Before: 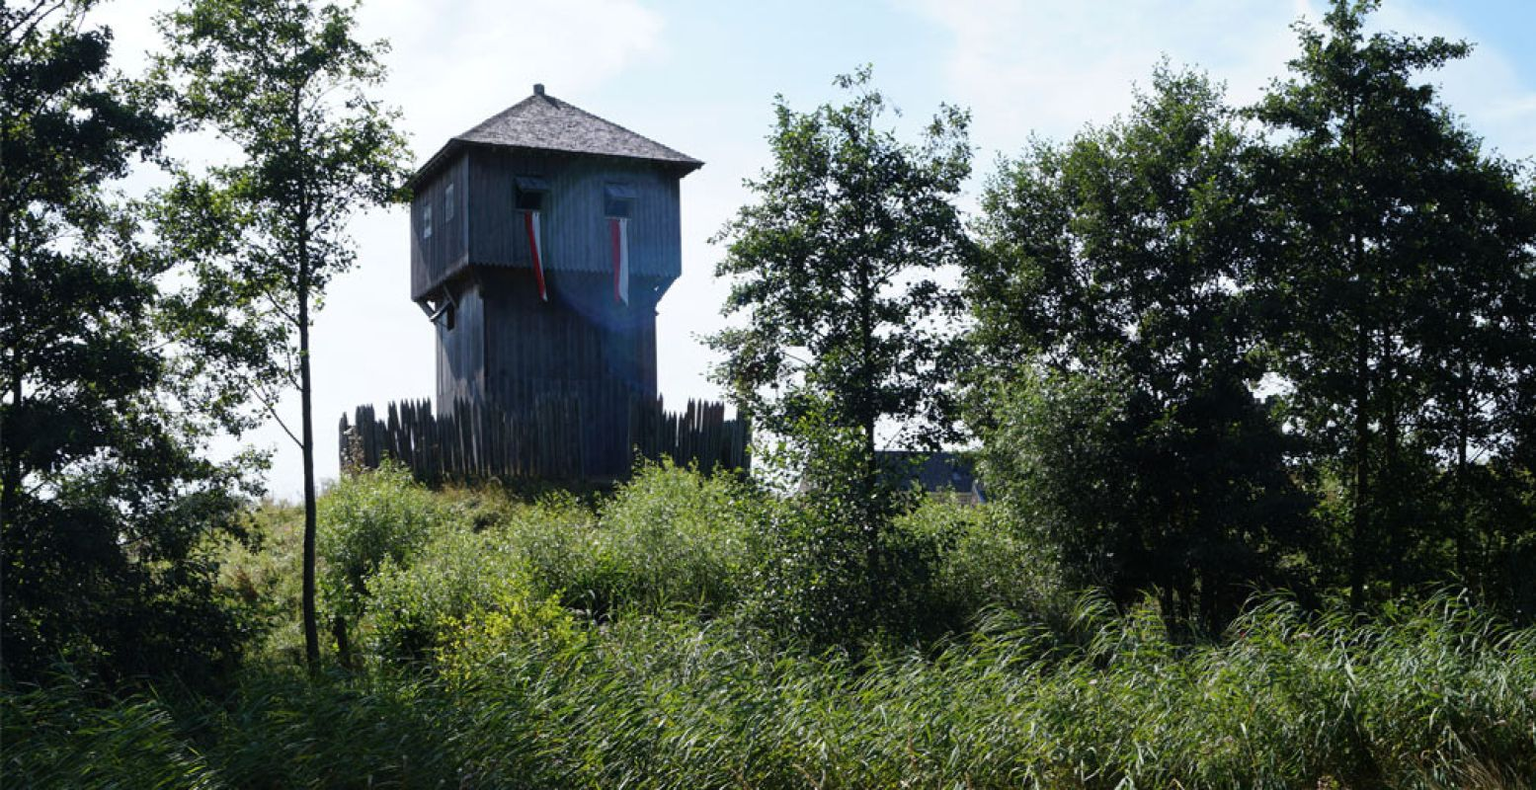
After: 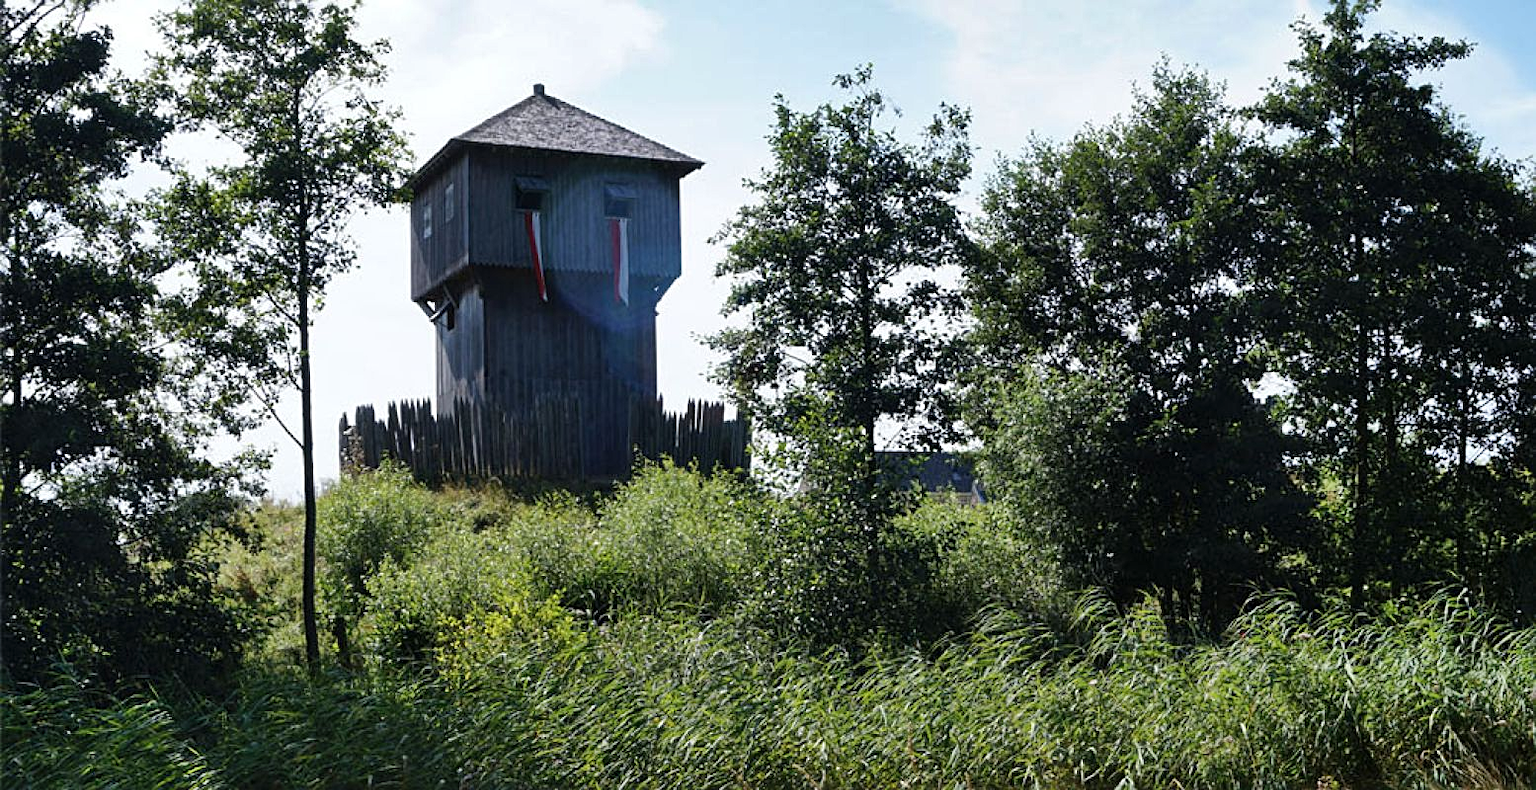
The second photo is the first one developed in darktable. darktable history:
sharpen: radius 2.21, amount 0.388, threshold 0.081
shadows and highlights: soften with gaussian
